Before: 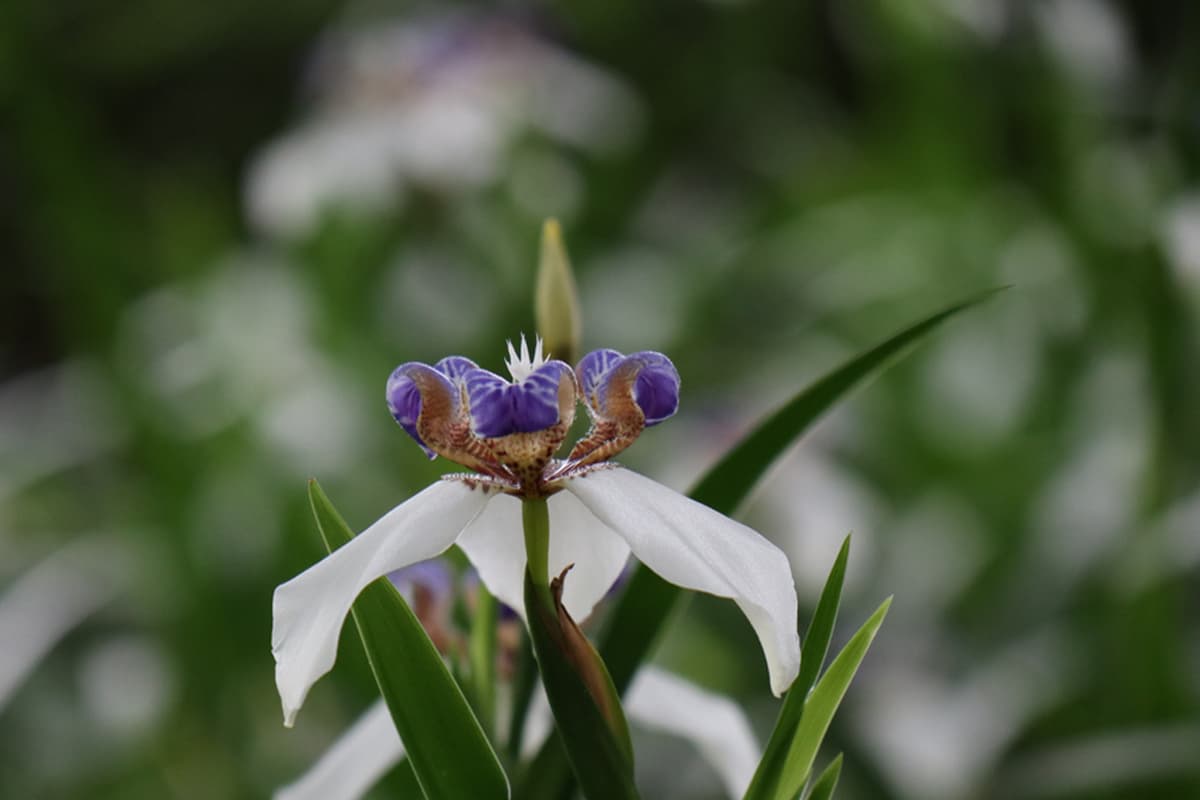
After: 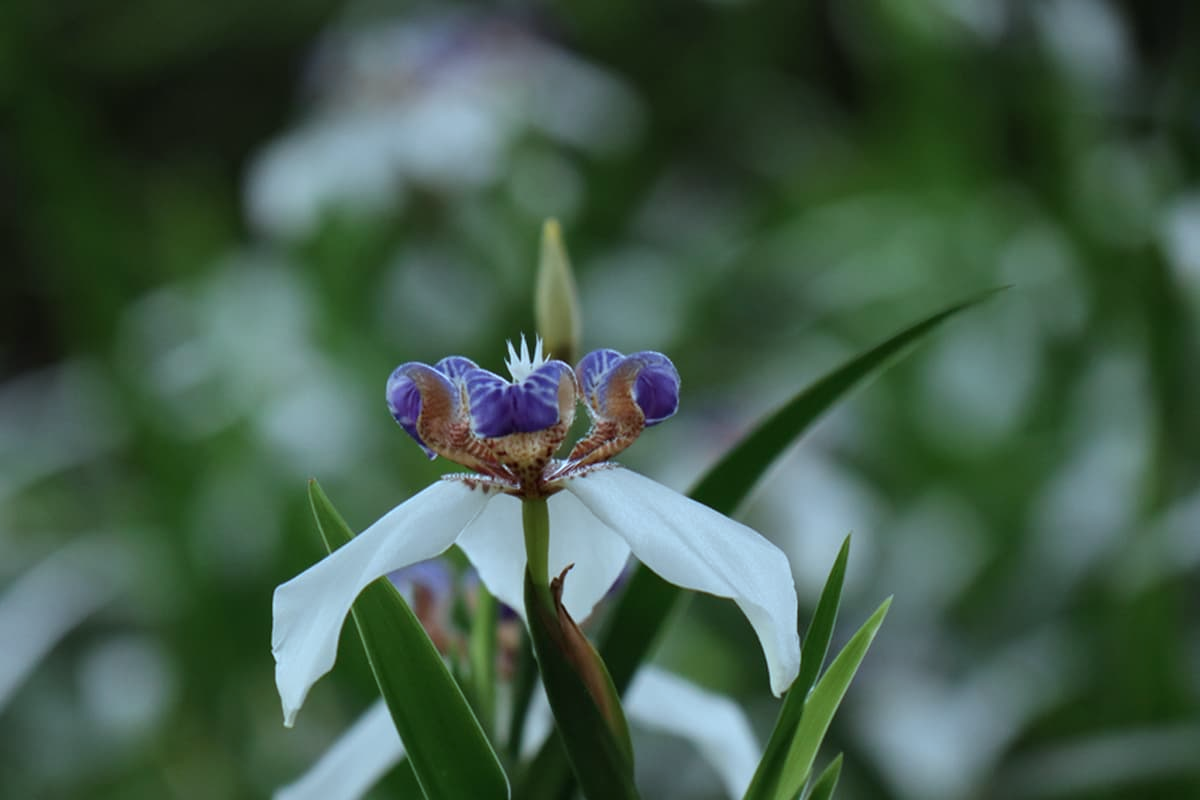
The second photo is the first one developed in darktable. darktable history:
color correction: highlights a* -11.49, highlights b* -14.86
